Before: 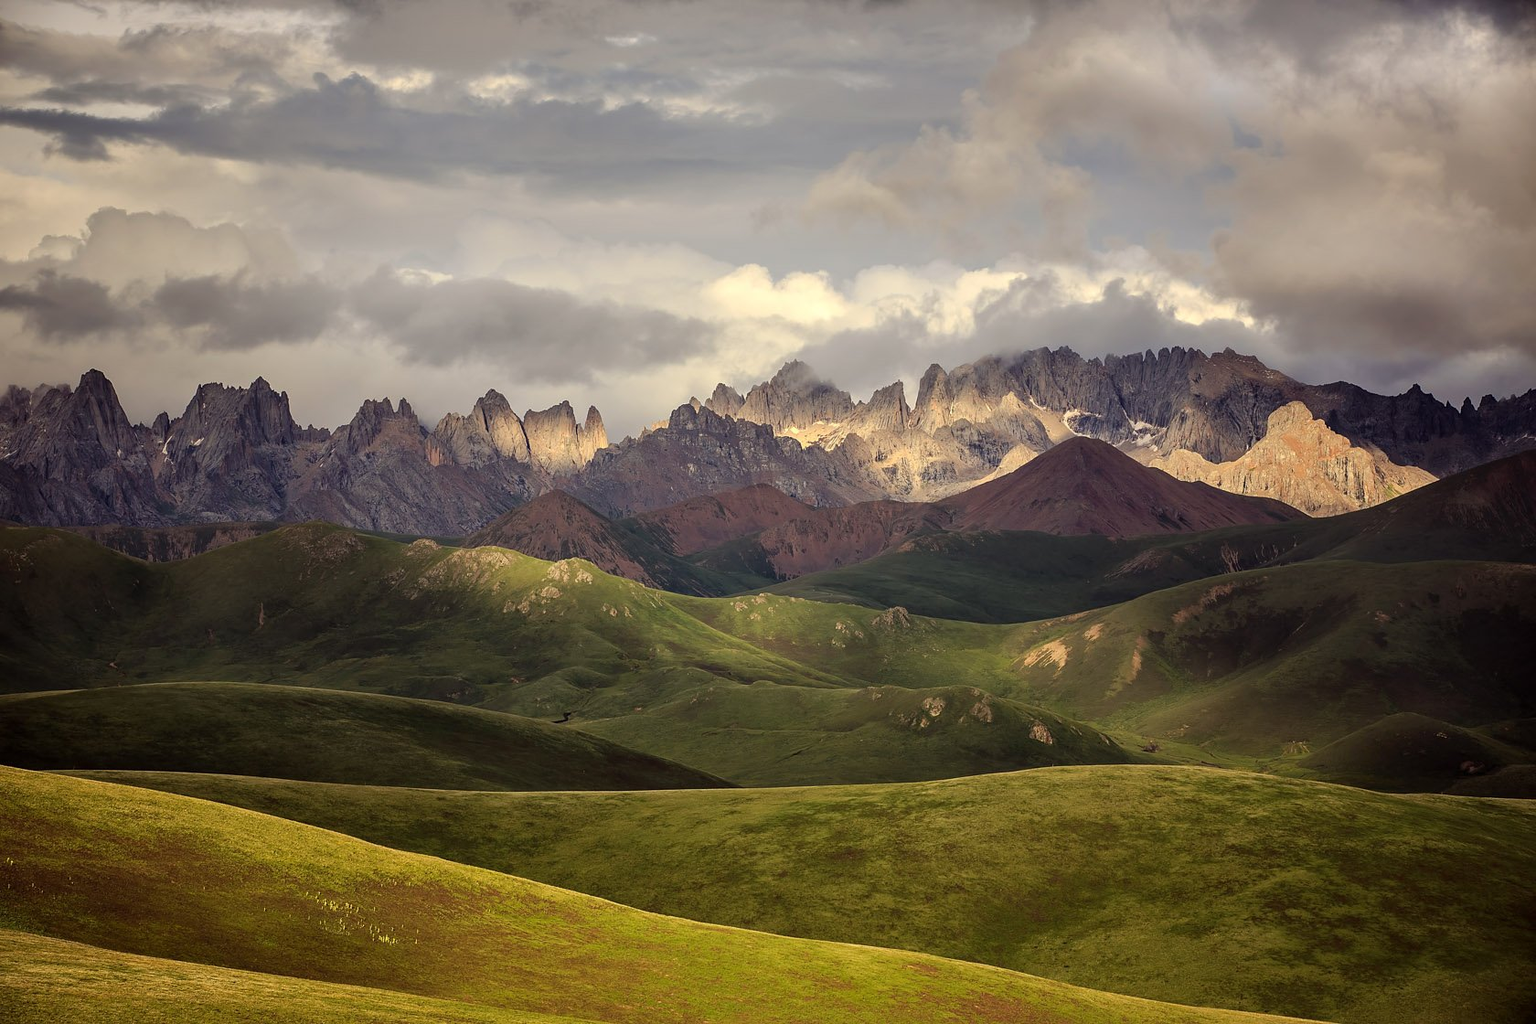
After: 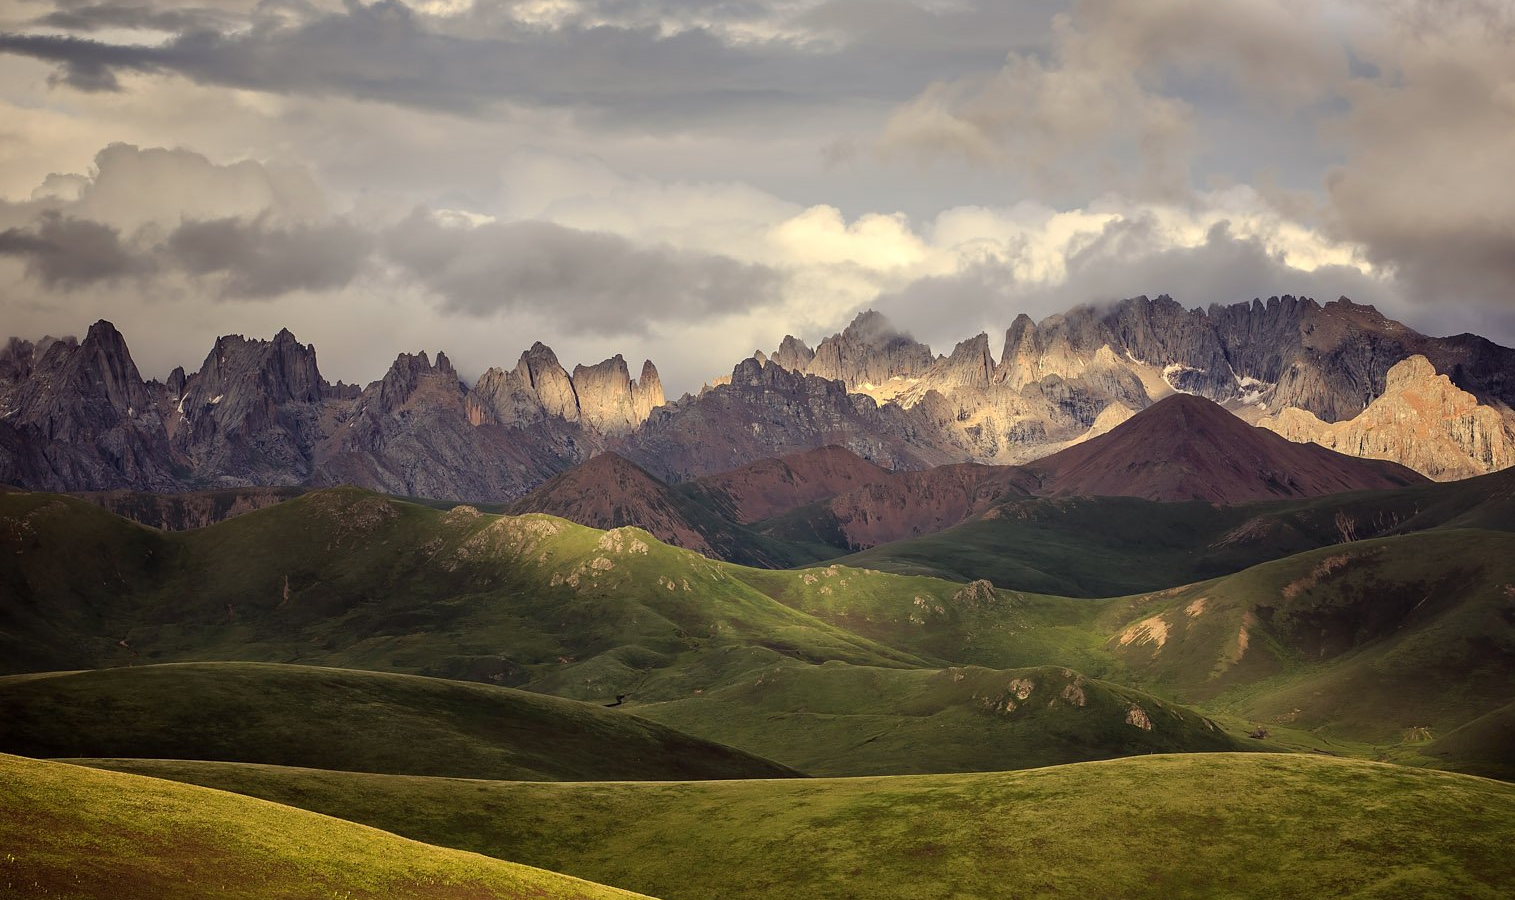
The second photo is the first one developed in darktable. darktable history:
crop: top 7.528%, right 9.795%, bottom 12.033%
